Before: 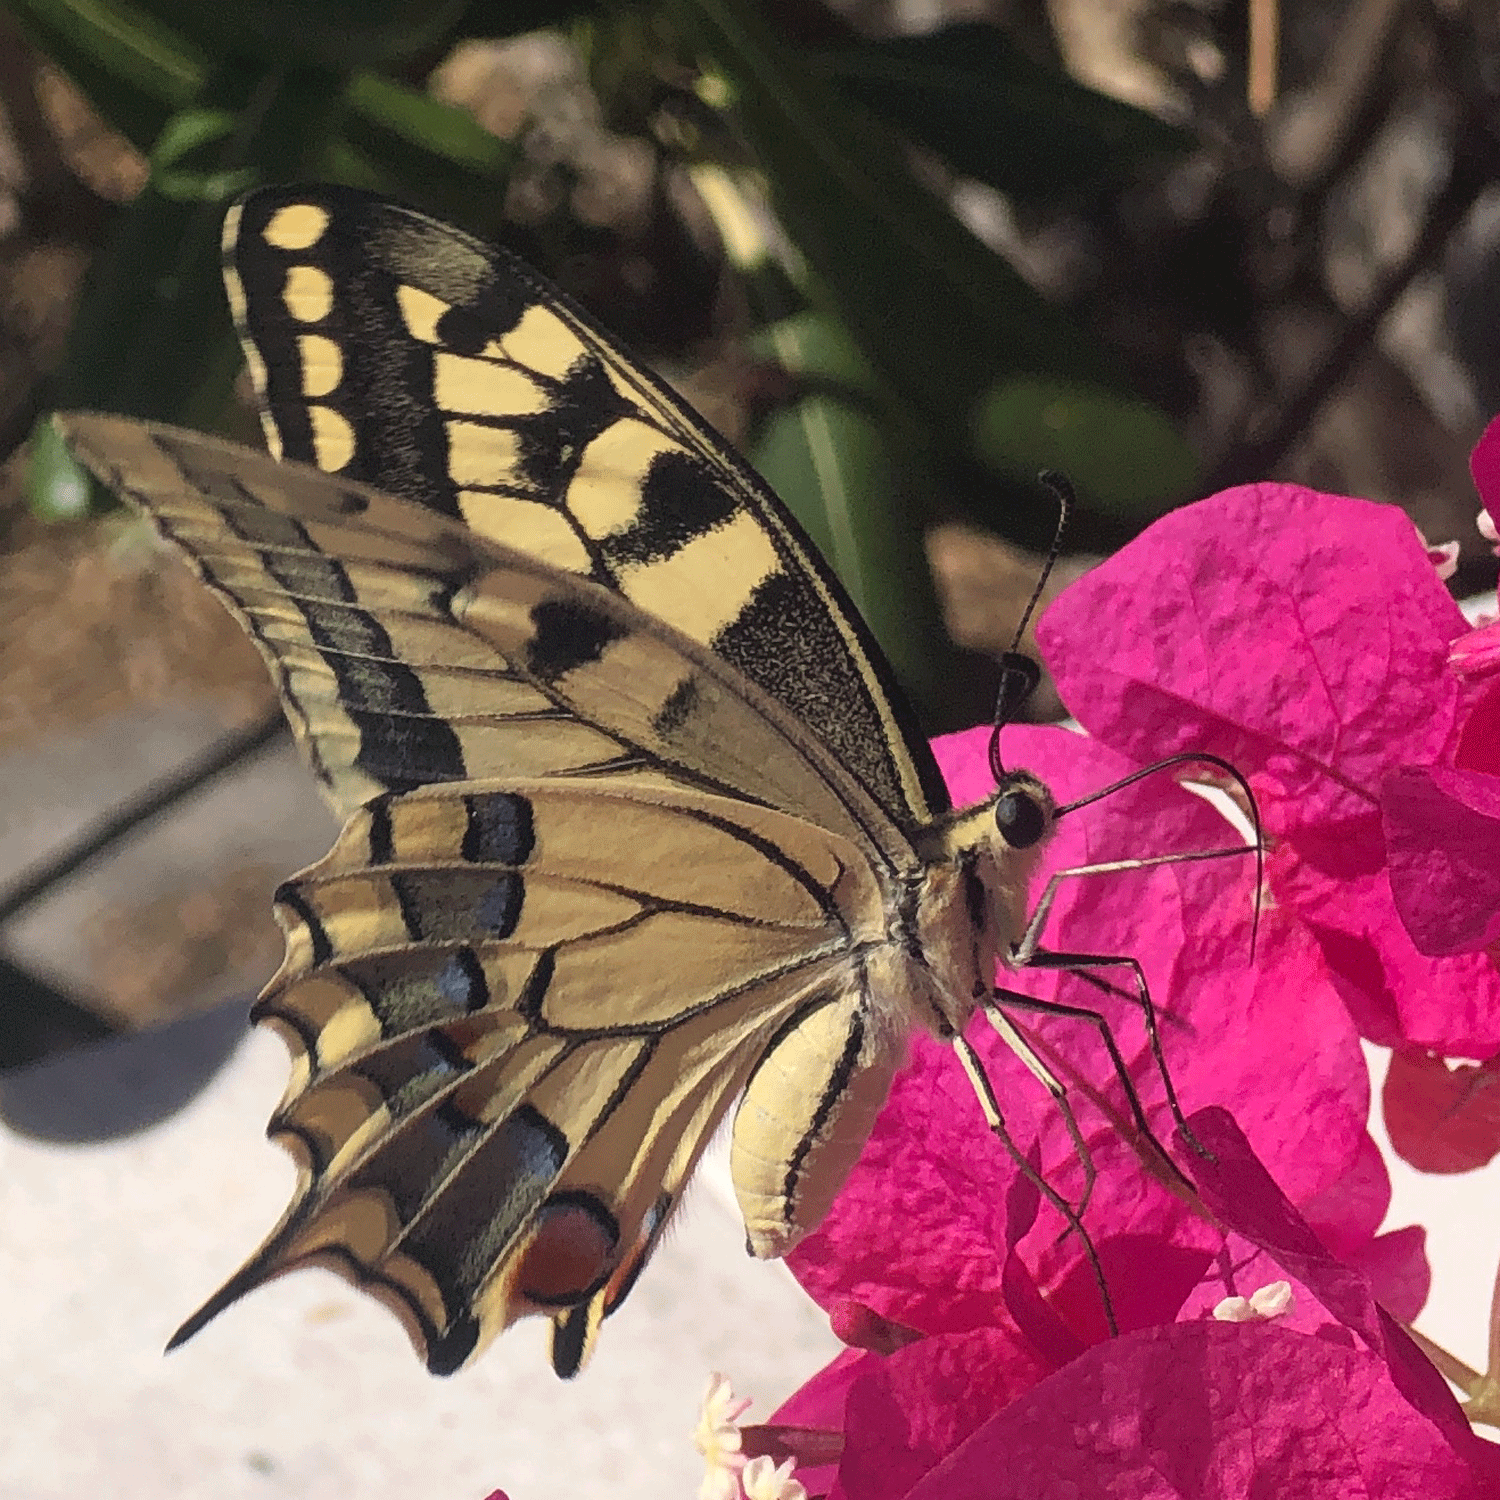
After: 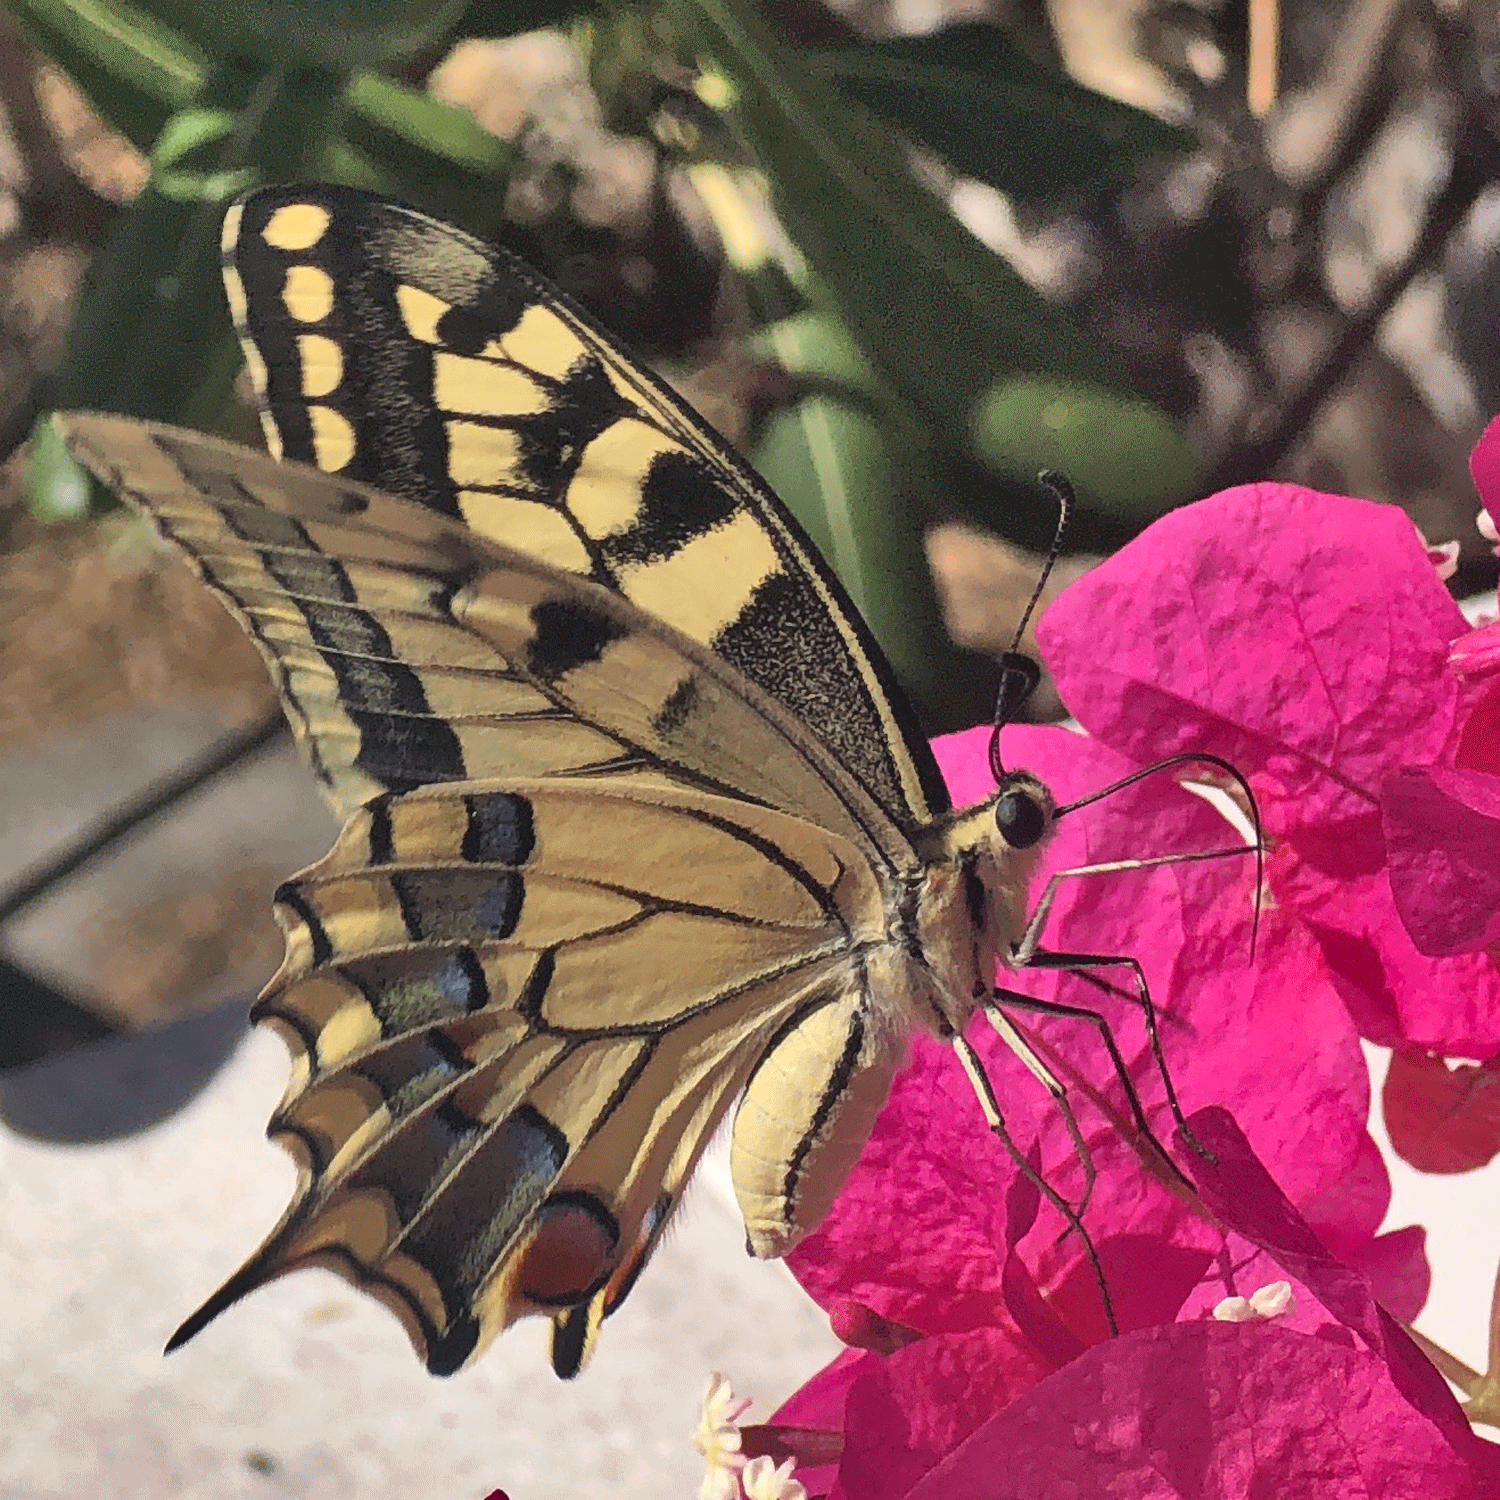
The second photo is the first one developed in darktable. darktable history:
shadows and highlights: shadows 74.08, highlights -60.76, soften with gaussian
